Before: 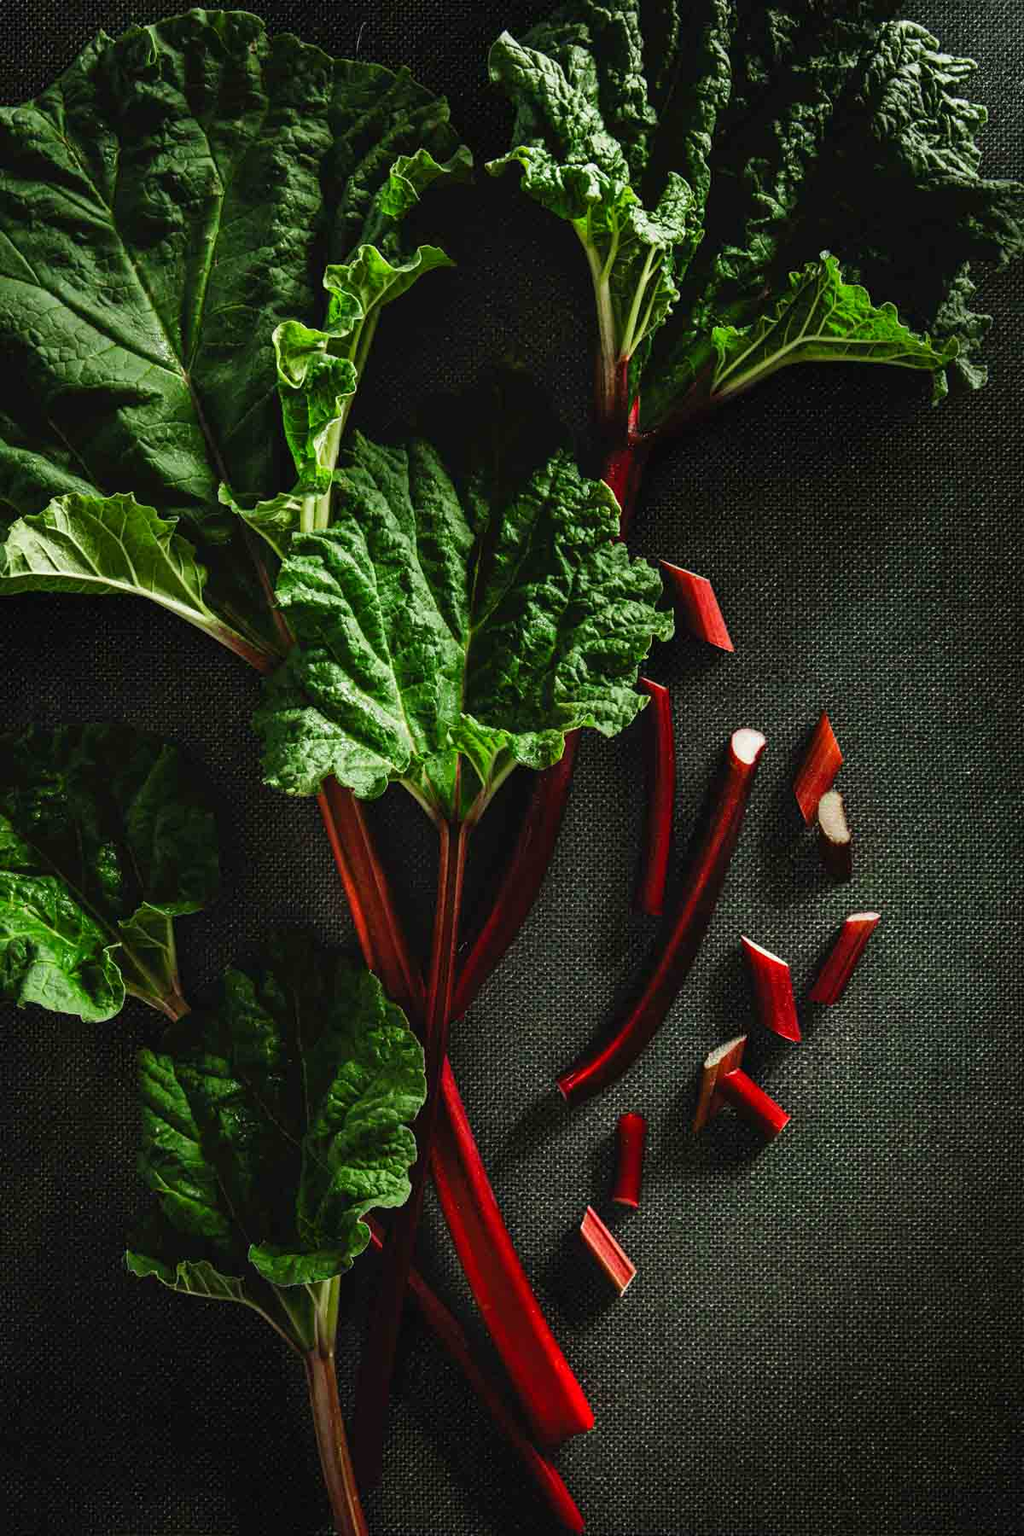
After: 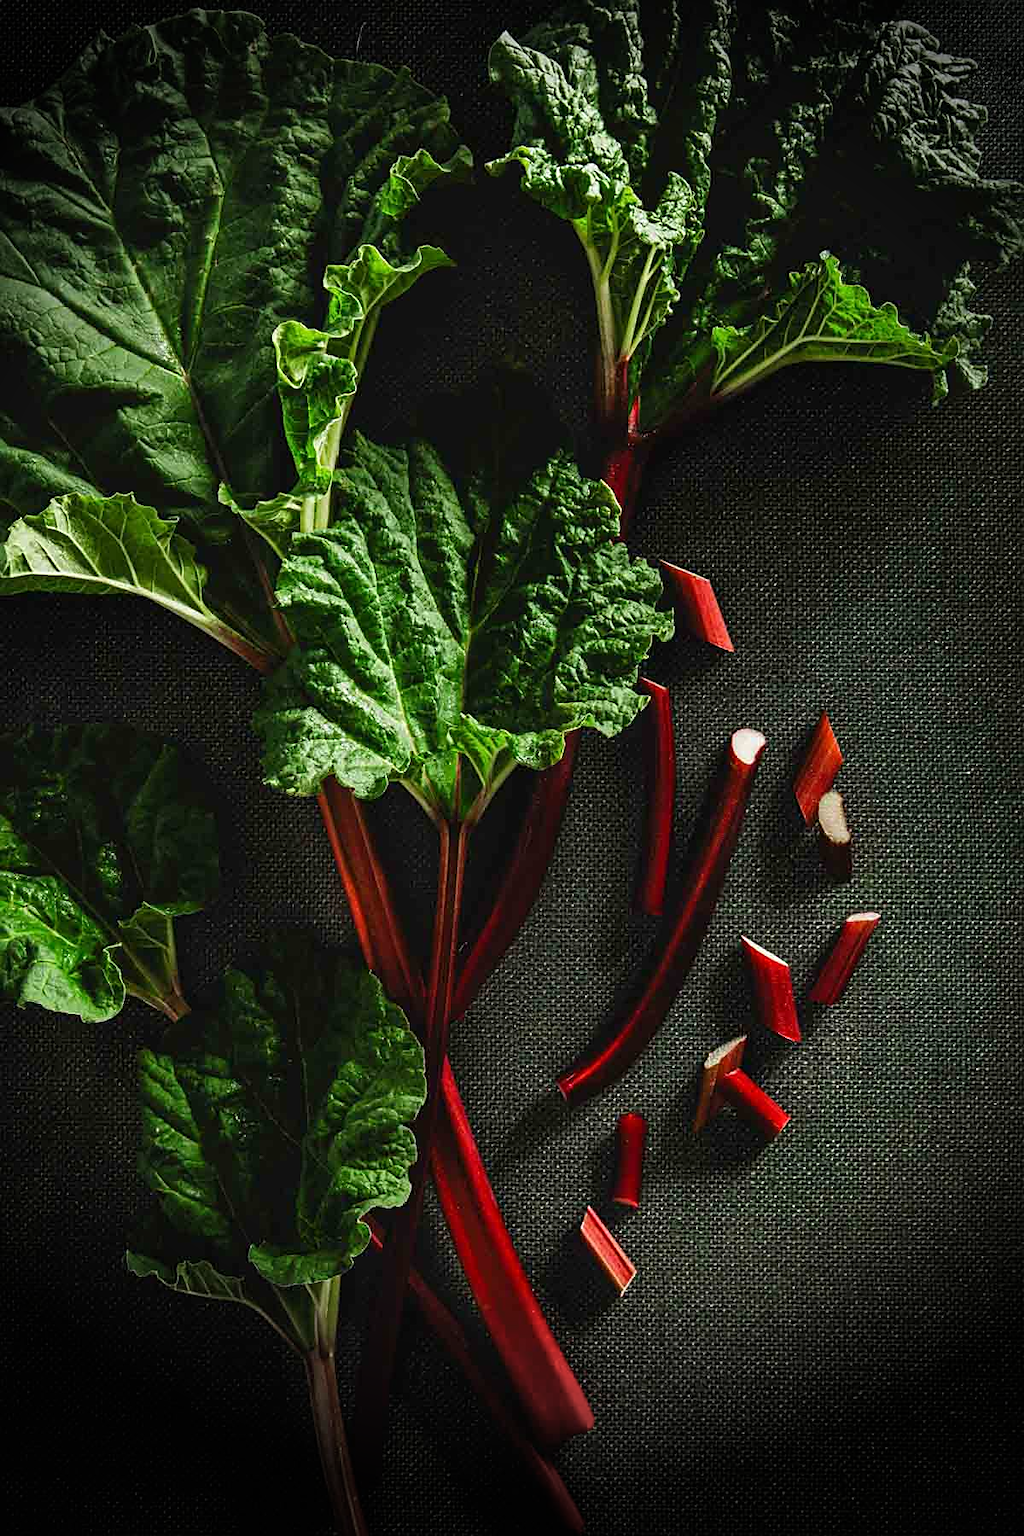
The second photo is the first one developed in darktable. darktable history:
vignetting: fall-off start 76.42%, fall-off radius 27.36%, brightness -0.872, center (0.037, -0.09), width/height ratio 0.971
sharpen: radius 1.864, amount 0.398, threshold 1.271
